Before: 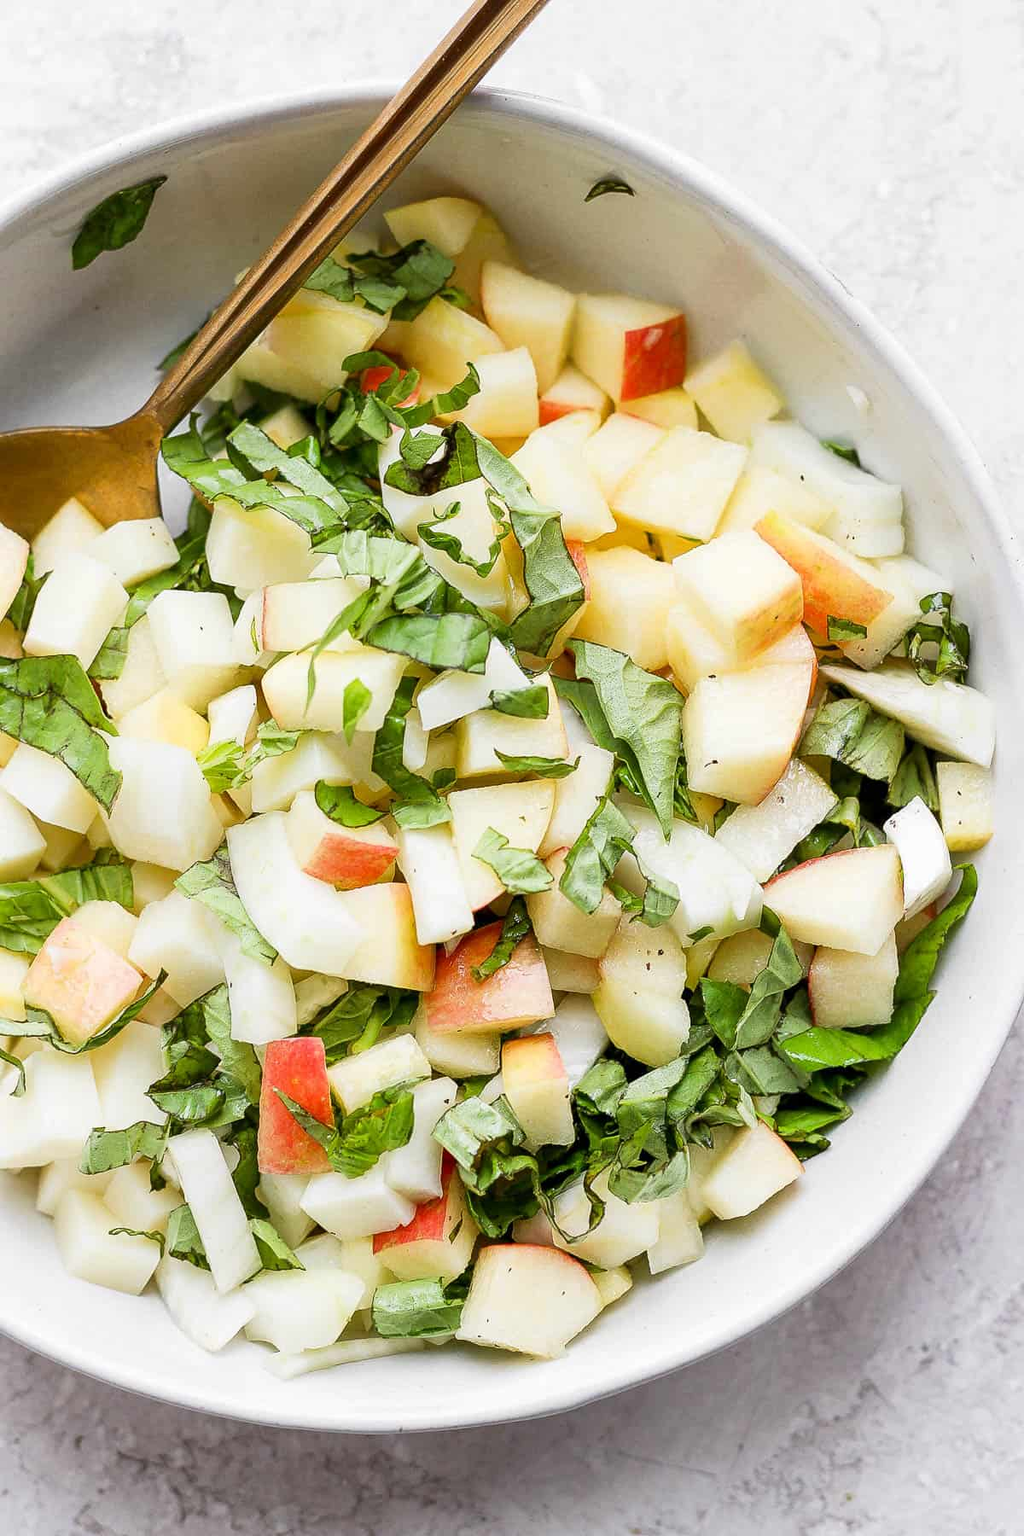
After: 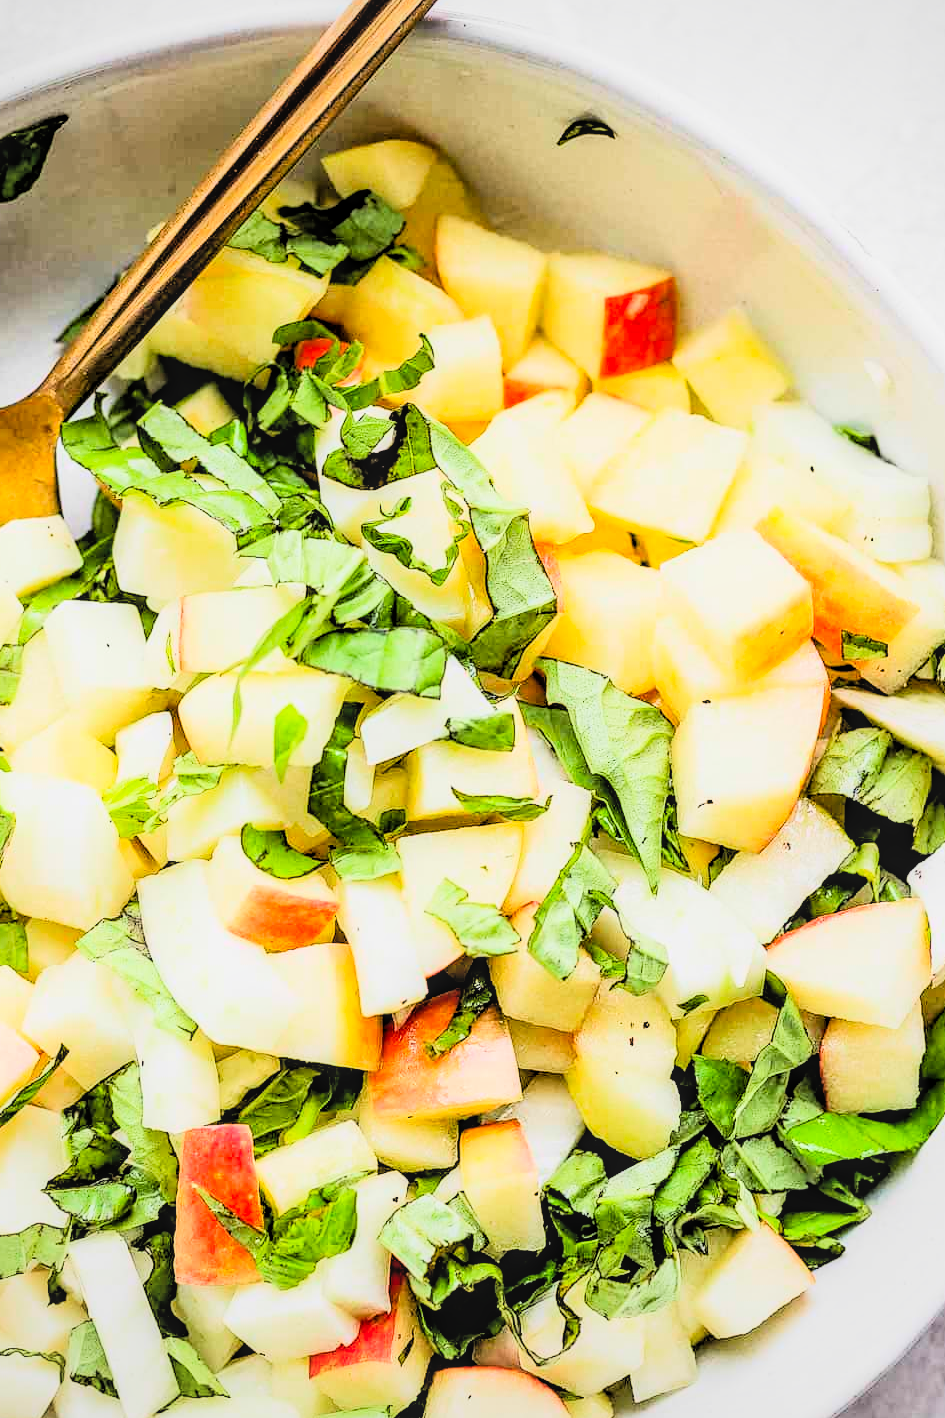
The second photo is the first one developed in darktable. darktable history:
crop and rotate: left 10.722%, top 5.104%, right 10.466%, bottom 16.067%
vignetting: brightness -0.178, saturation -0.292
exposure: compensate highlight preservation false
local contrast: on, module defaults
filmic rgb: black relative exposure -5.02 EV, white relative exposure 3.97 EV, hardness 2.88, contrast 1.297, color science v6 (2022)
contrast brightness saturation: brightness 0.093, saturation 0.195
tone curve: curves: ch0 [(0, 0) (0.082, 0.02) (0.129, 0.078) (0.275, 0.301) (0.67, 0.809) (1, 1)], color space Lab, linked channels, preserve colors none
haze removal: compatibility mode true, adaptive false
